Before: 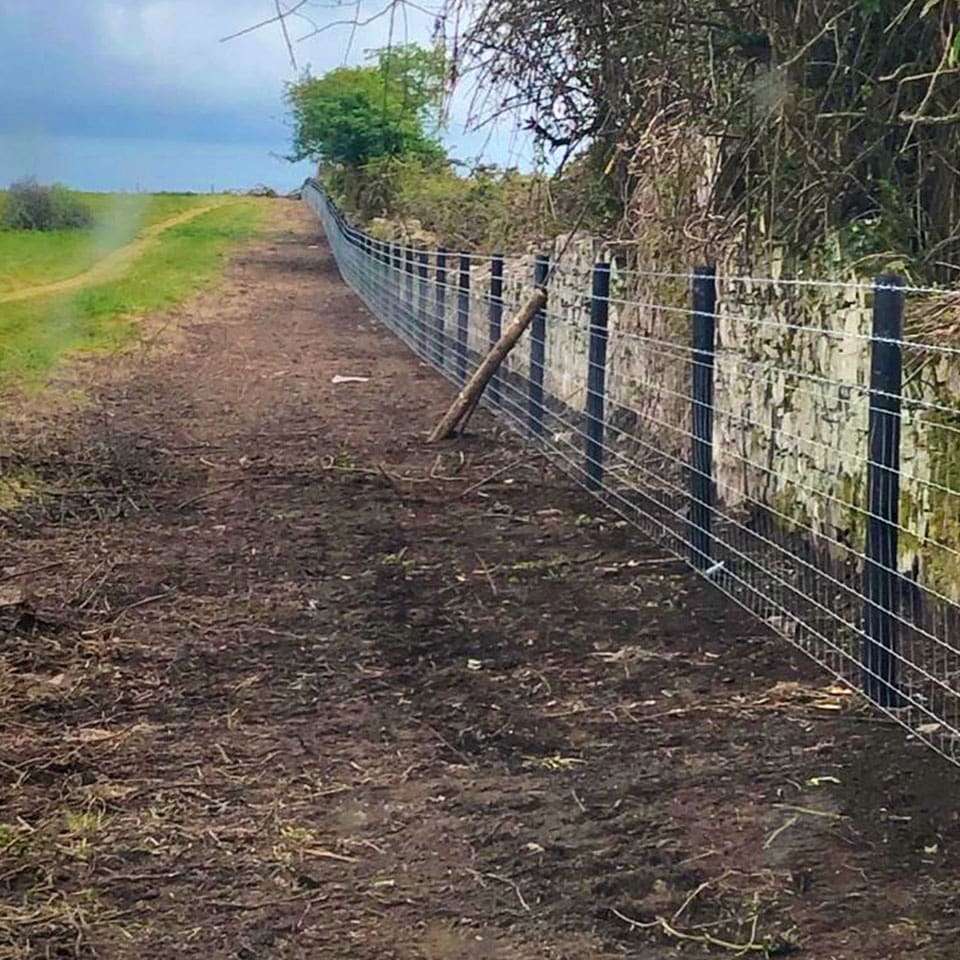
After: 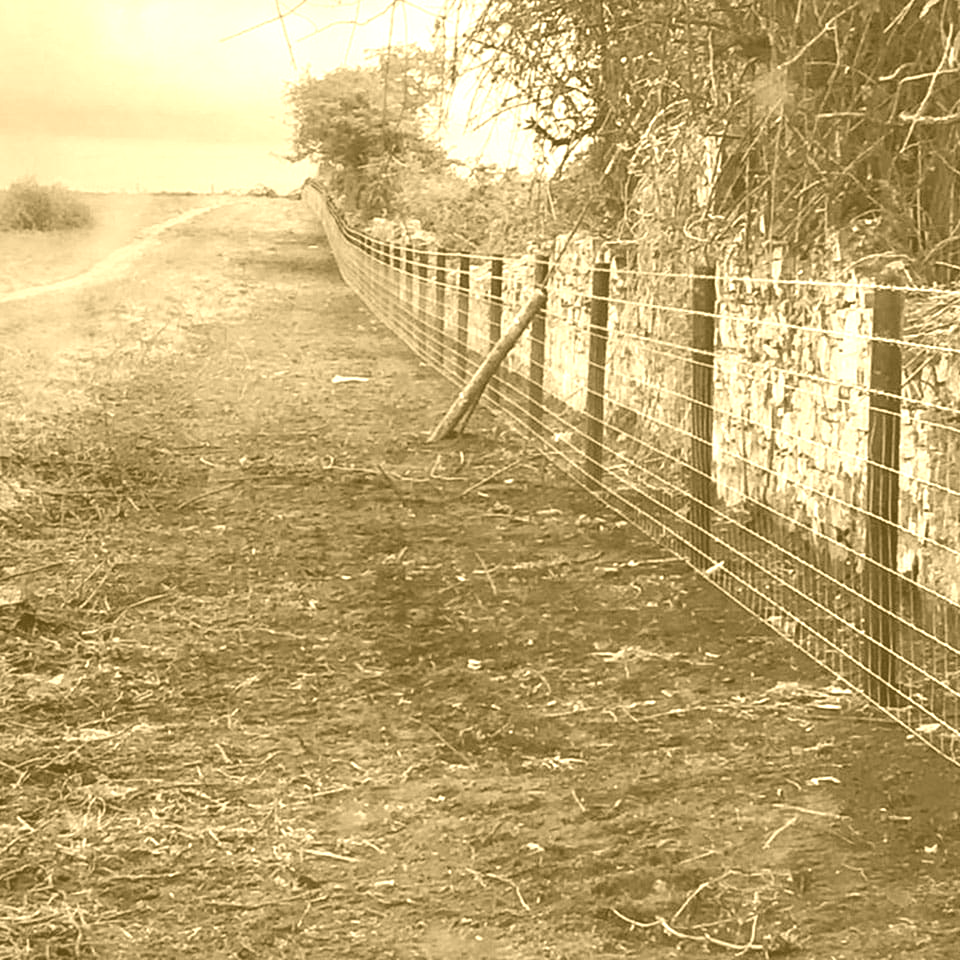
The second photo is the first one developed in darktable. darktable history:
white balance: red 0.98, blue 1.034
colorize: hue 36°, source mix 100%
